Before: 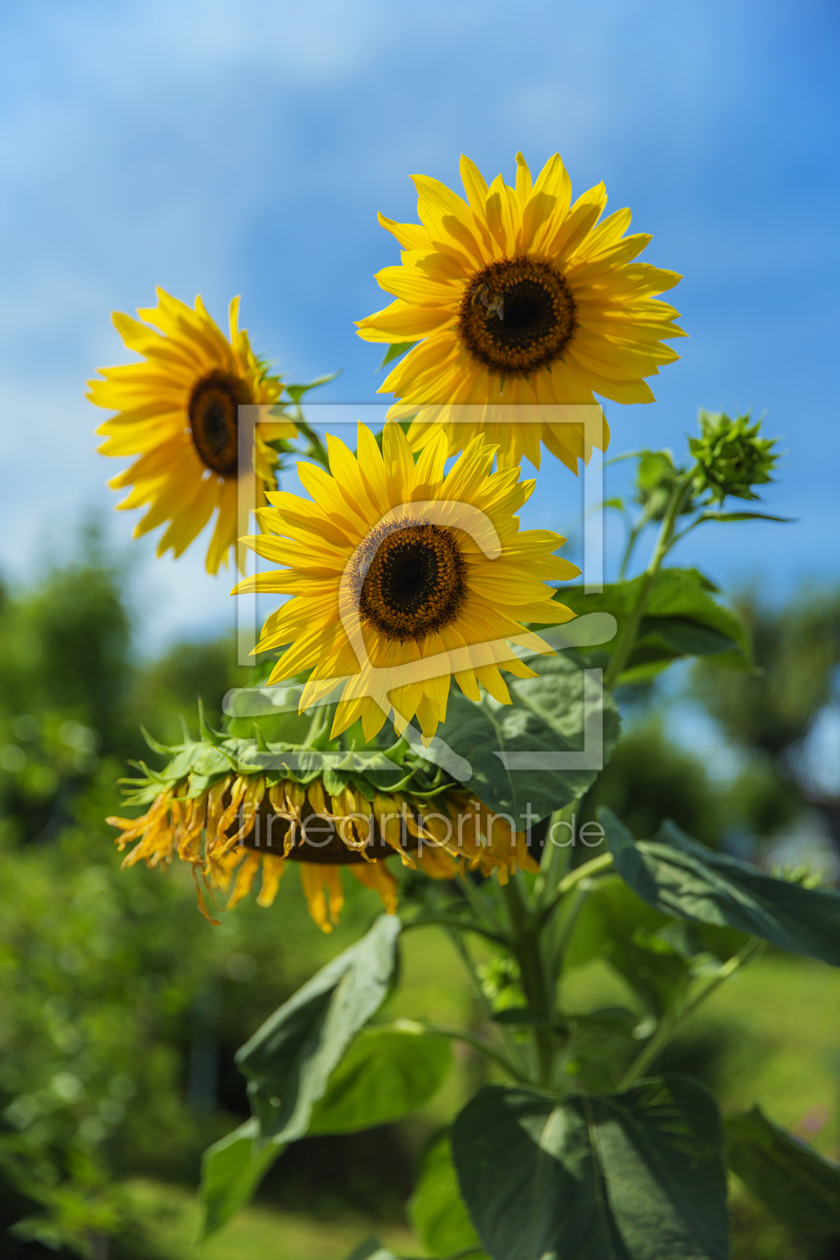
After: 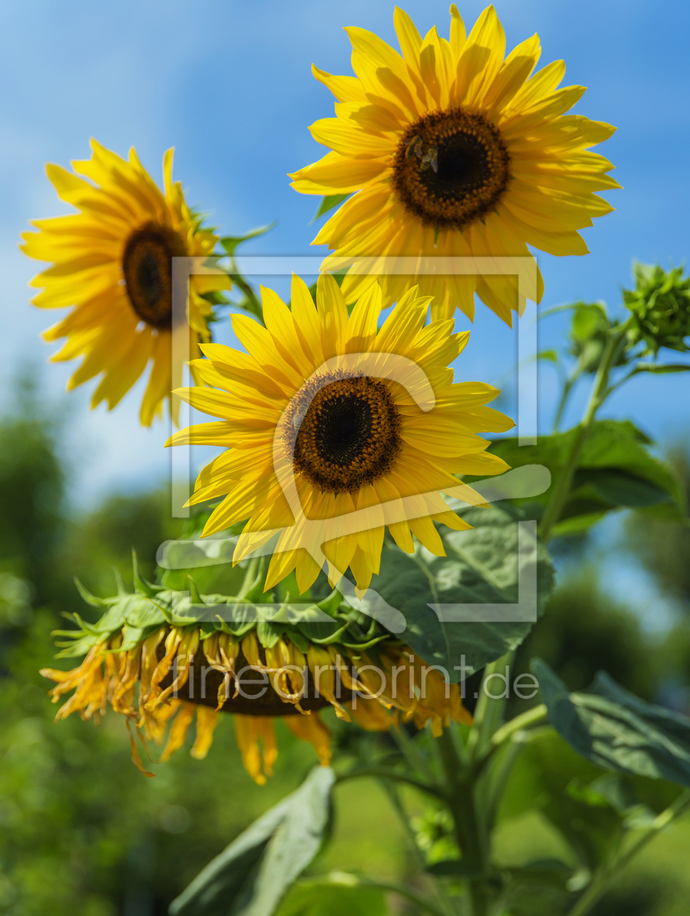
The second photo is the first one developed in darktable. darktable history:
crop: left 7.859%, top 11.811%, right 9.928%, bottom 15.43%
